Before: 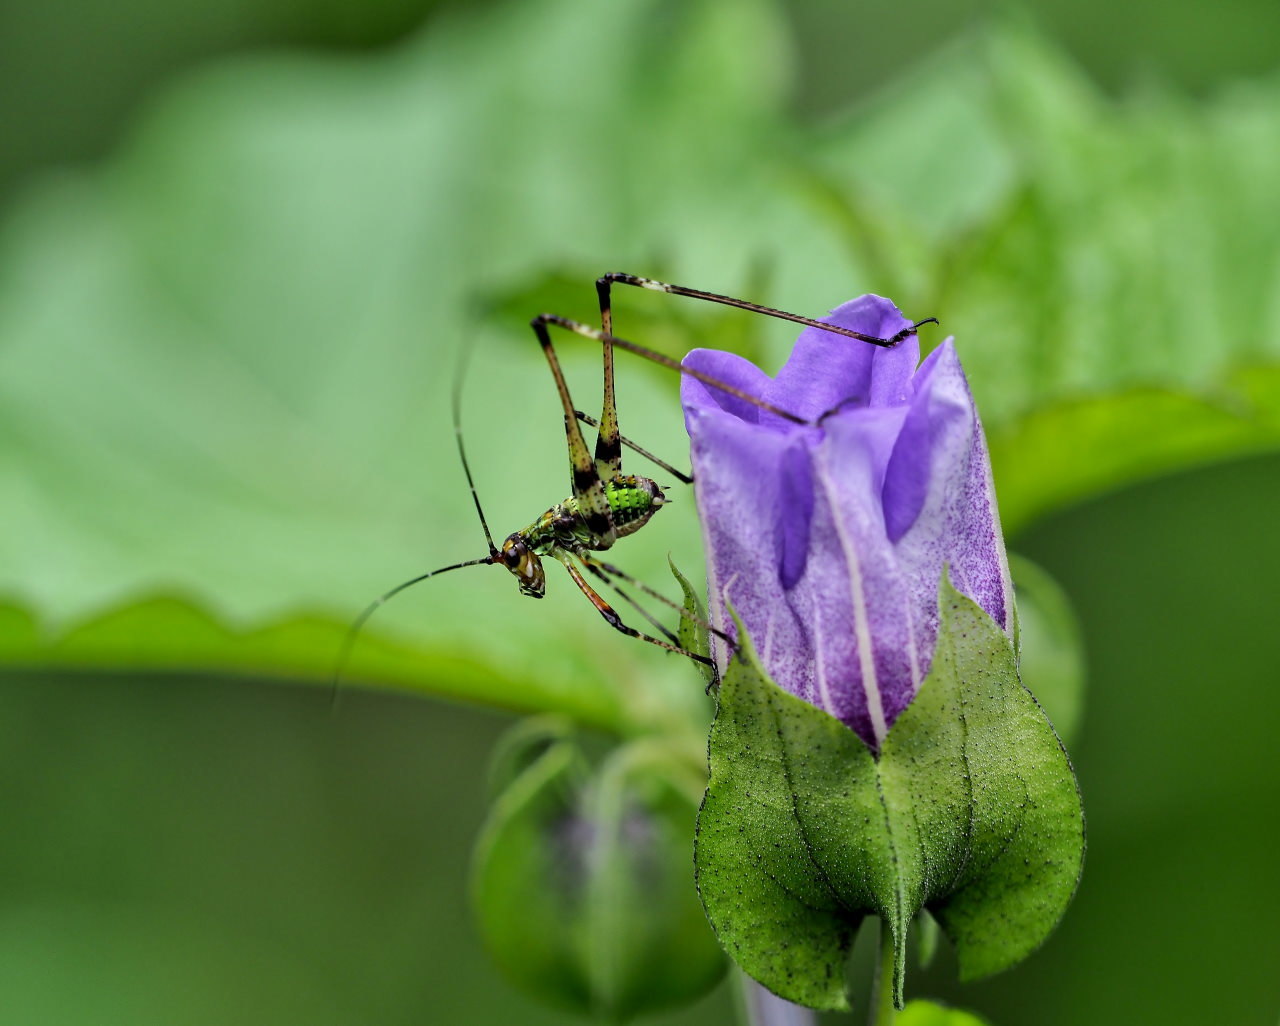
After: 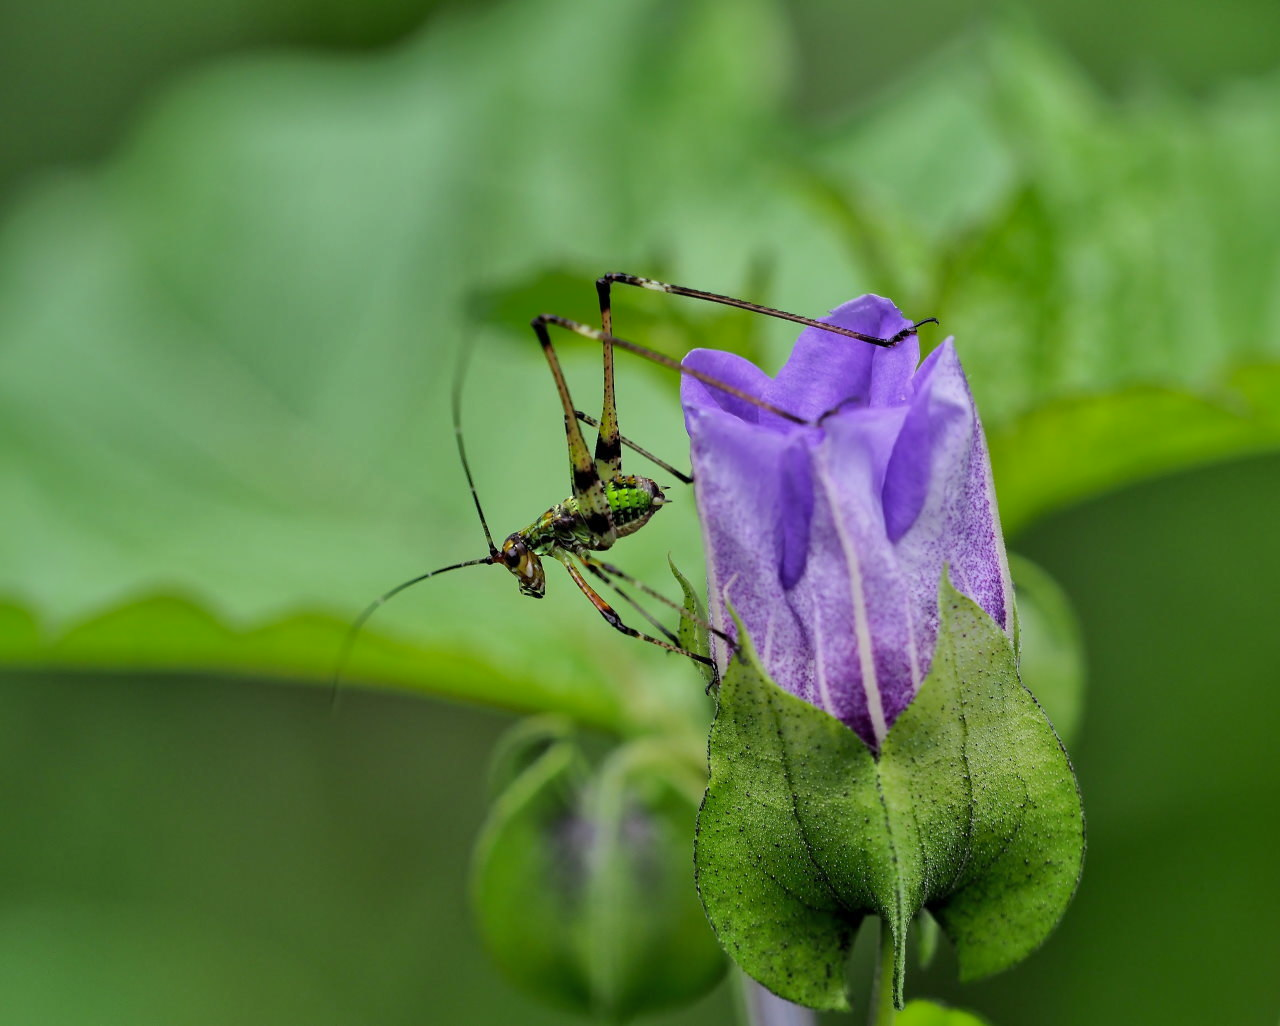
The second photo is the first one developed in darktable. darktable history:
shadows and highlights: shadows 25, highlights -70.17
